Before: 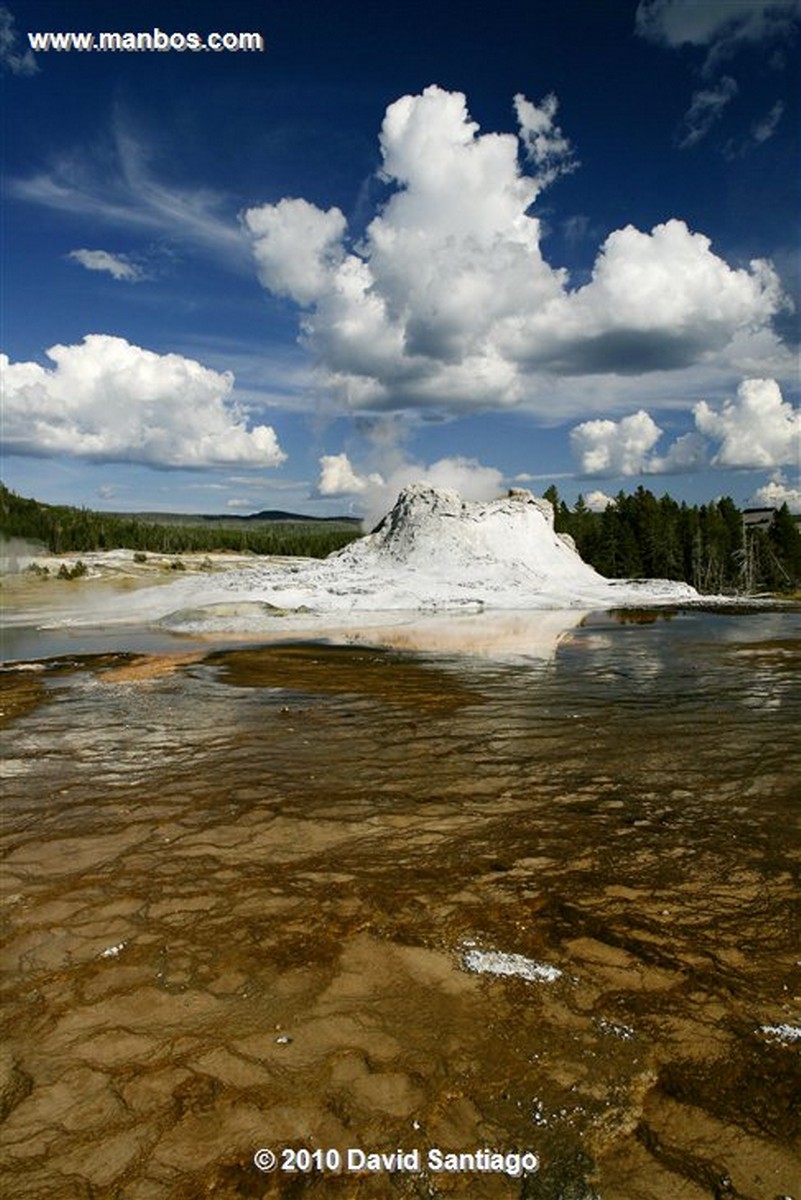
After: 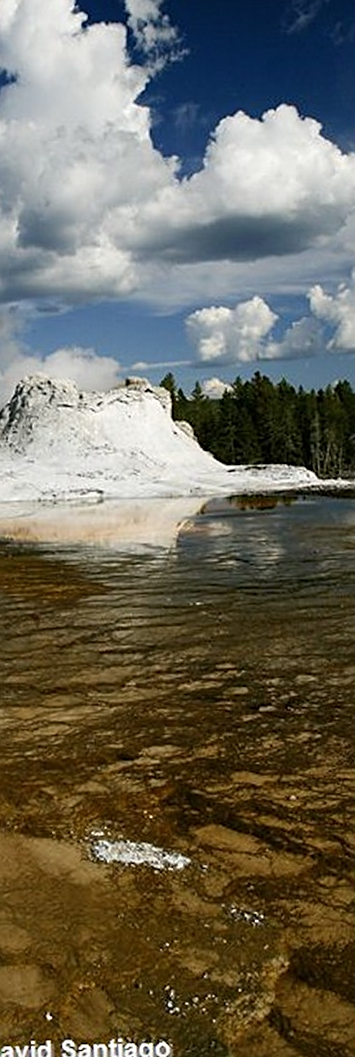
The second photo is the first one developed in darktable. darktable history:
crop: left 47.628%, top 6.643%, right 7.874%
sharpen: on, module defaults
rotate and perspective: rotation -1.42°, crop left 0.016, crop right 0.984, crop top 0.035, crop bottom 0.965
